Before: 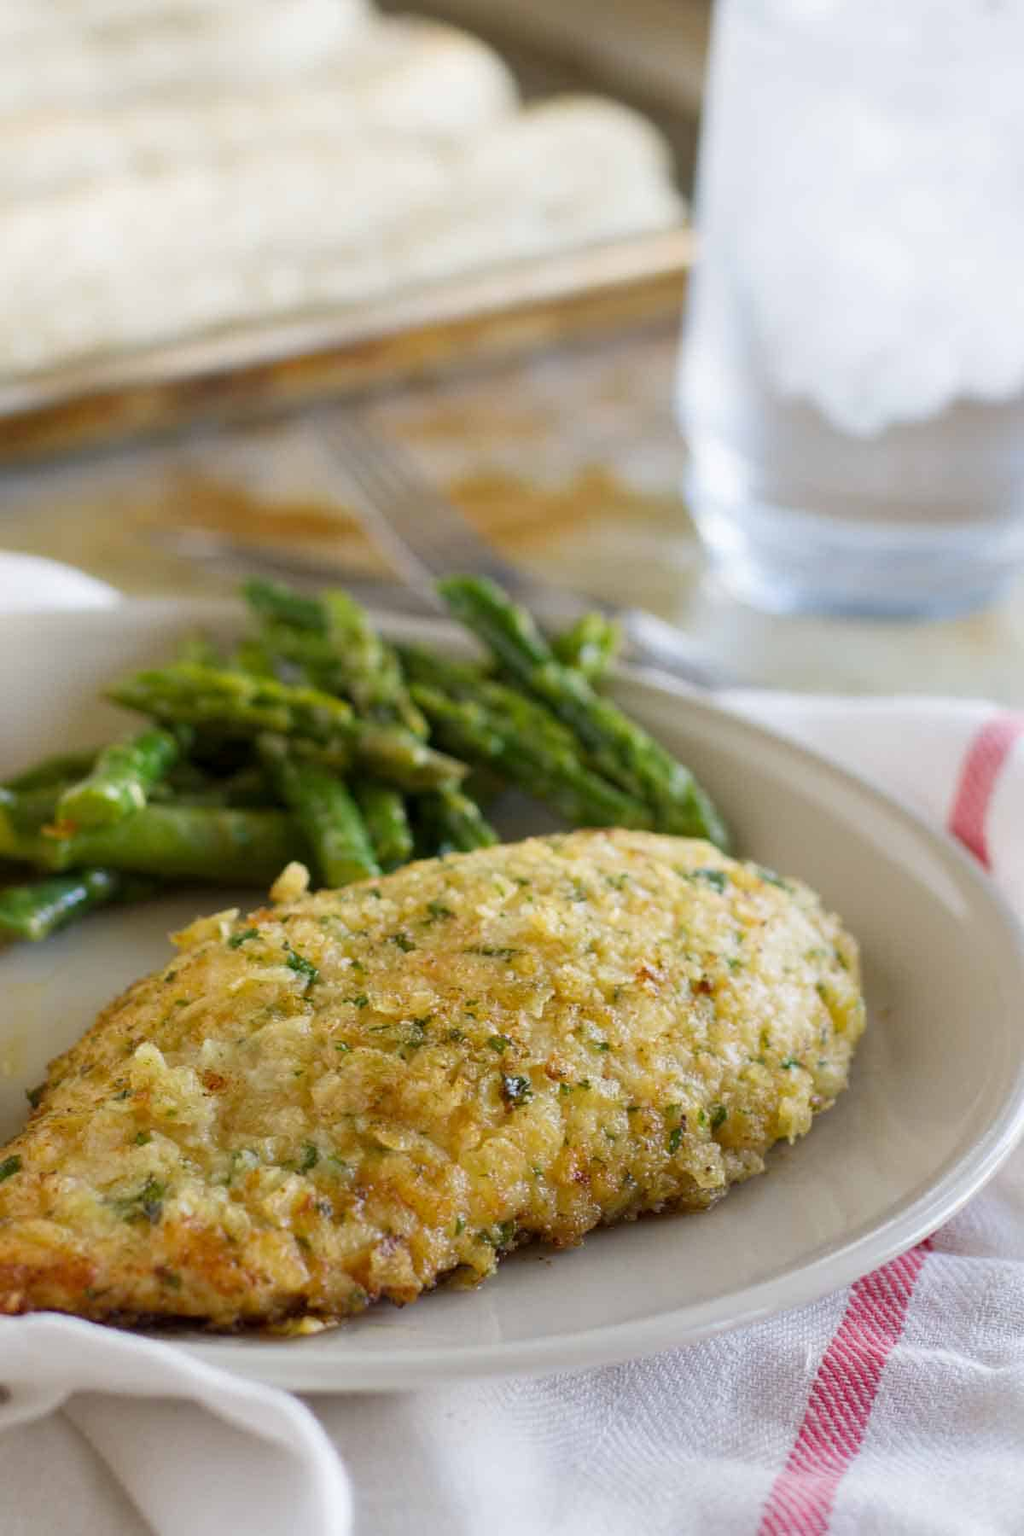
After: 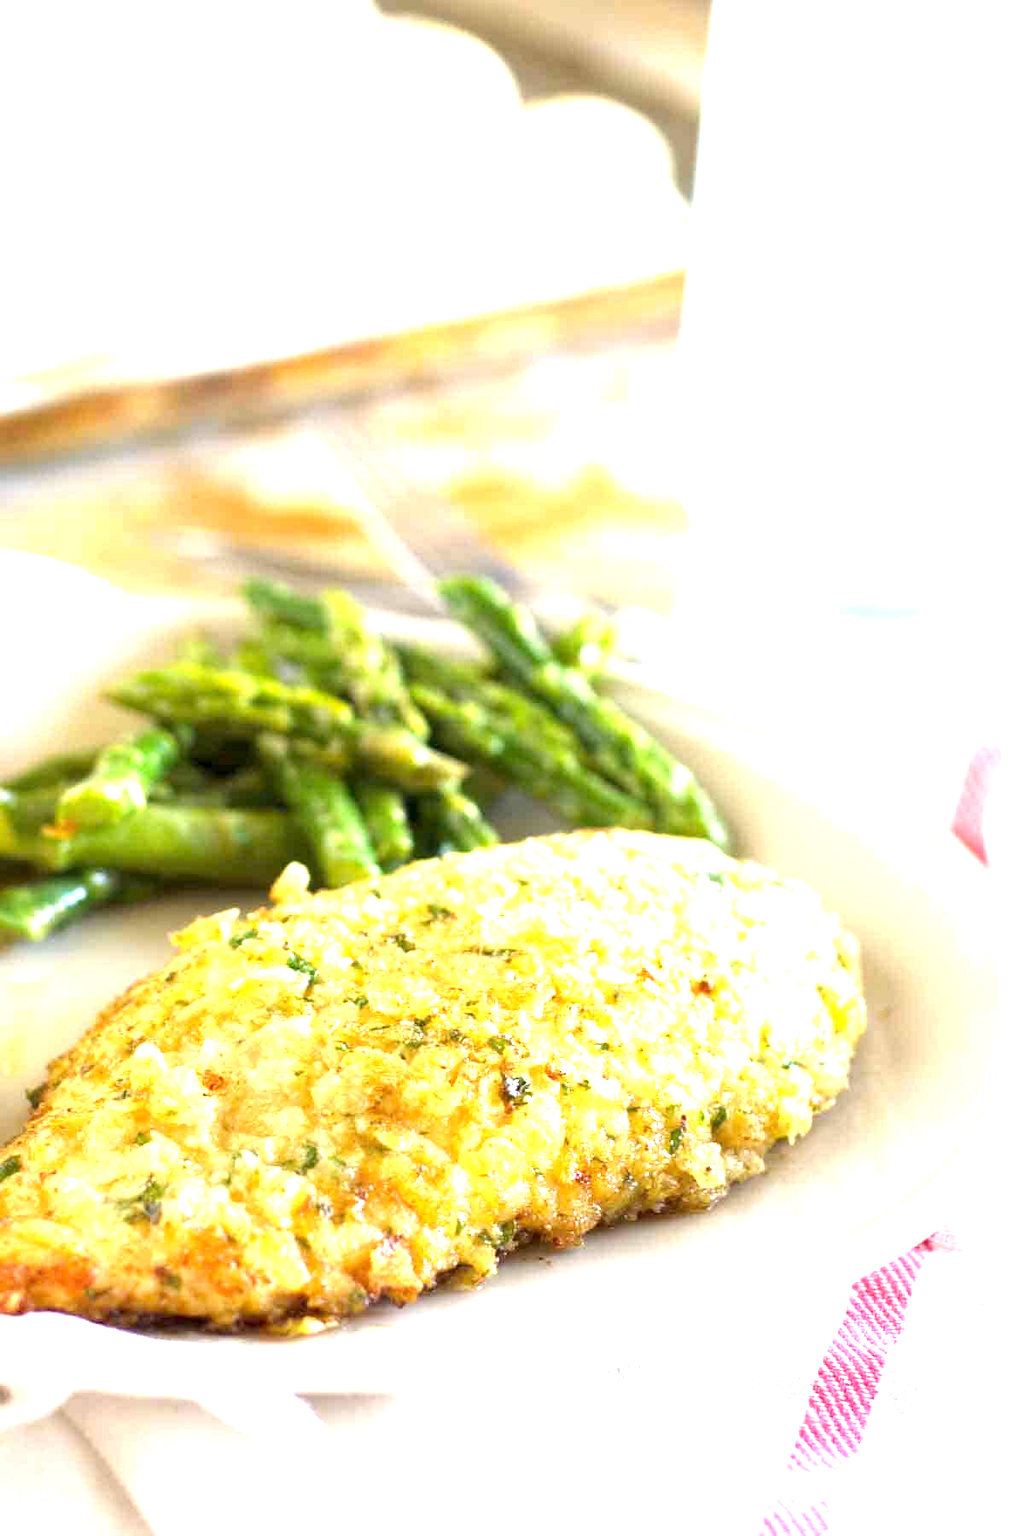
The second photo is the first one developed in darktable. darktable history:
exposure: exposure 1.995 EV, compensate exposure bias true, compensate highlight preservation false
